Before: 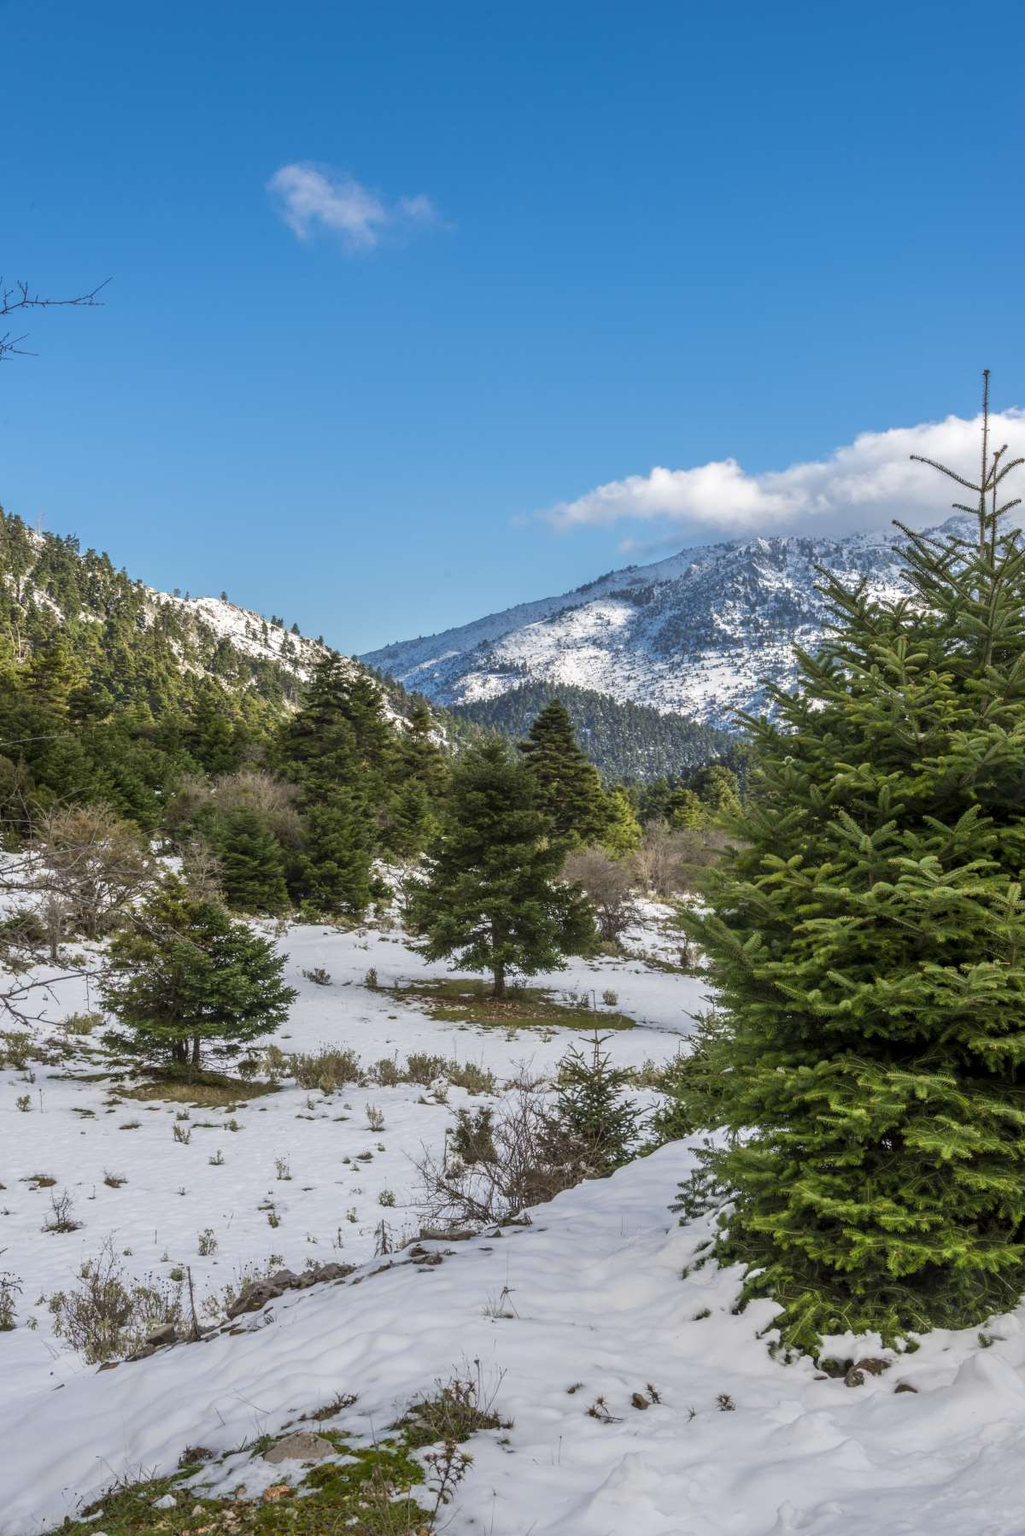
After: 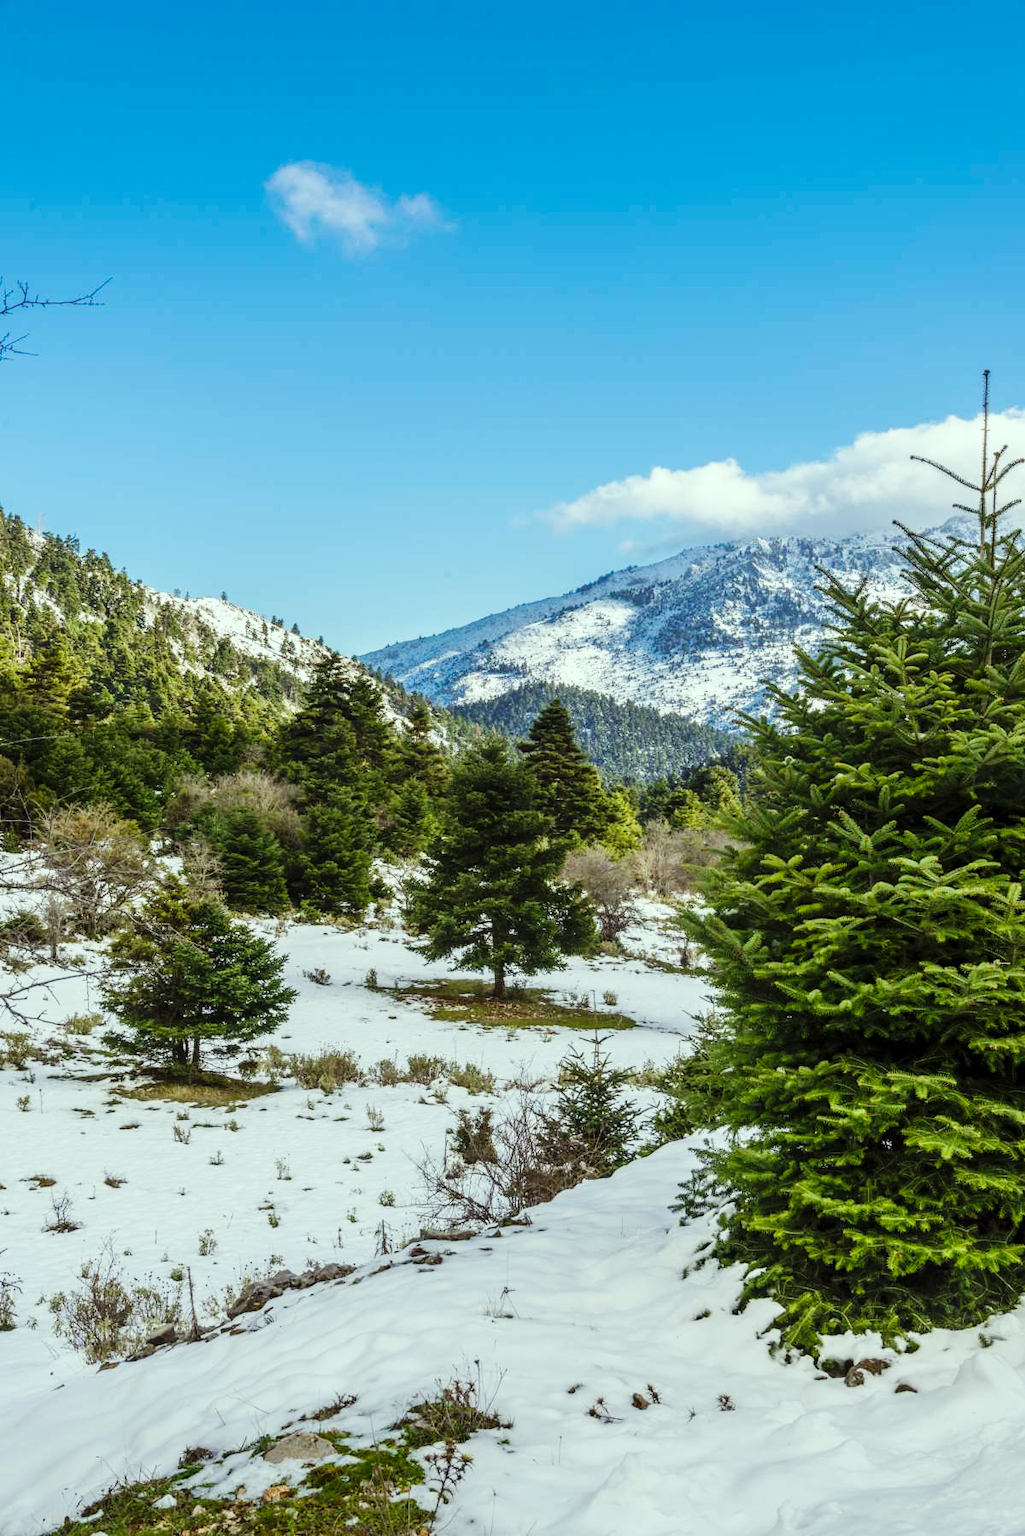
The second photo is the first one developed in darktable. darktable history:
color correction: highlights a* -8, highlights b* 3.1
base curve: curves: ch0 [(0, 0) (0.036, 0.025) (0.121, 0.166) (0.206, 0.329) (0.605, 0.79) (1, 1)], preserve colors none
